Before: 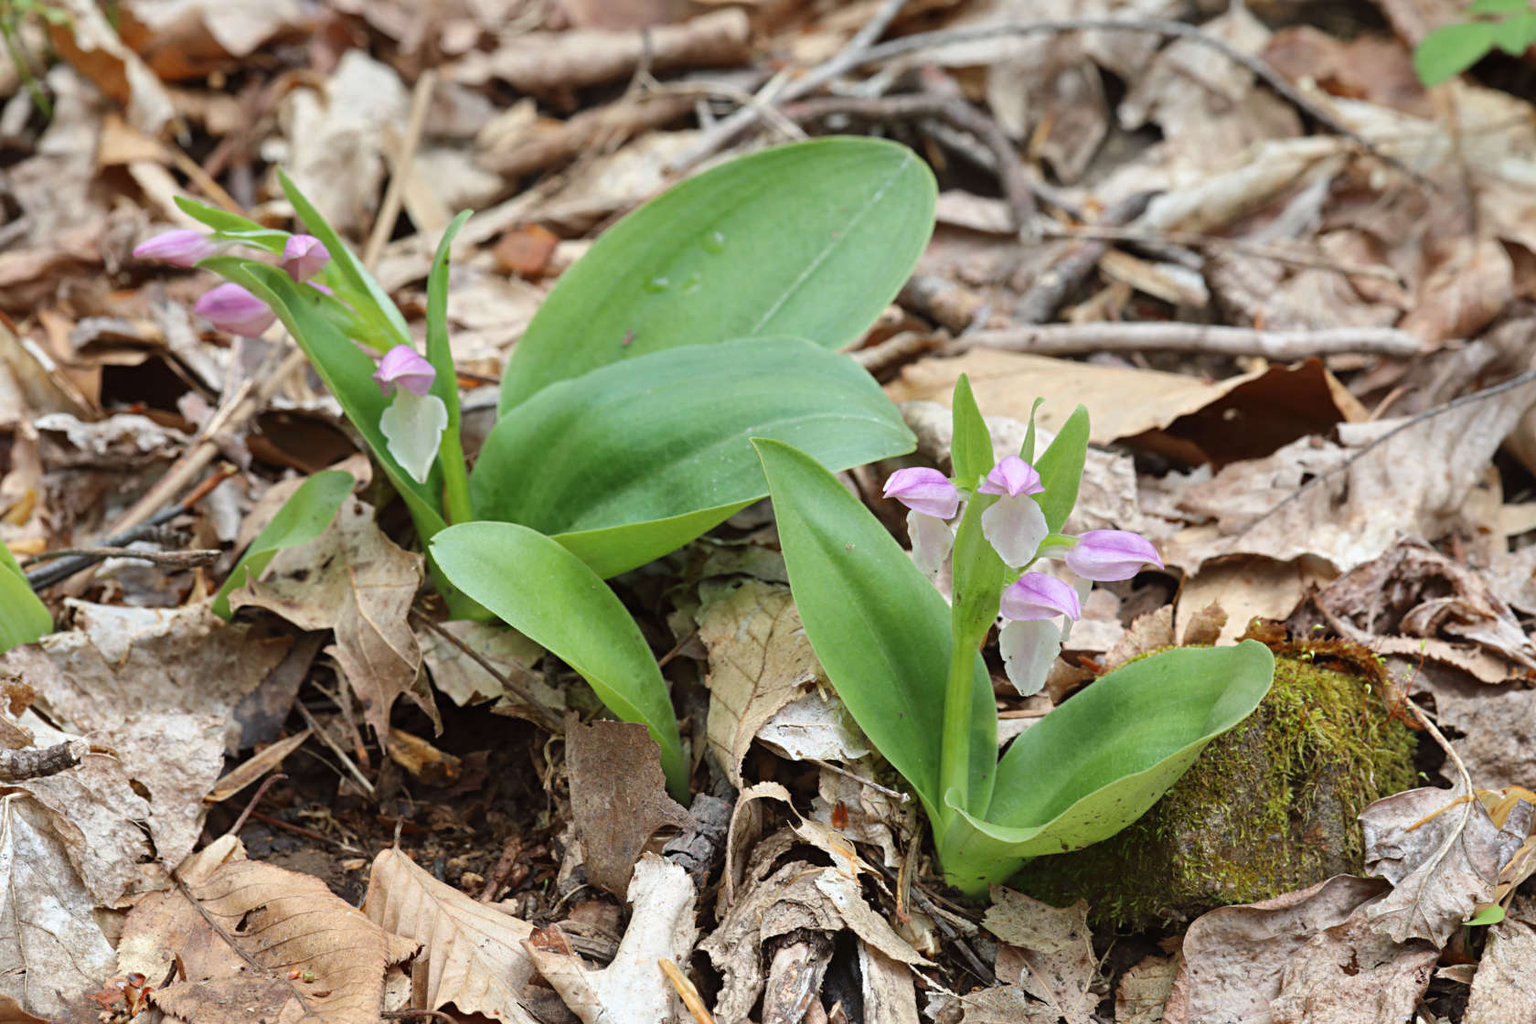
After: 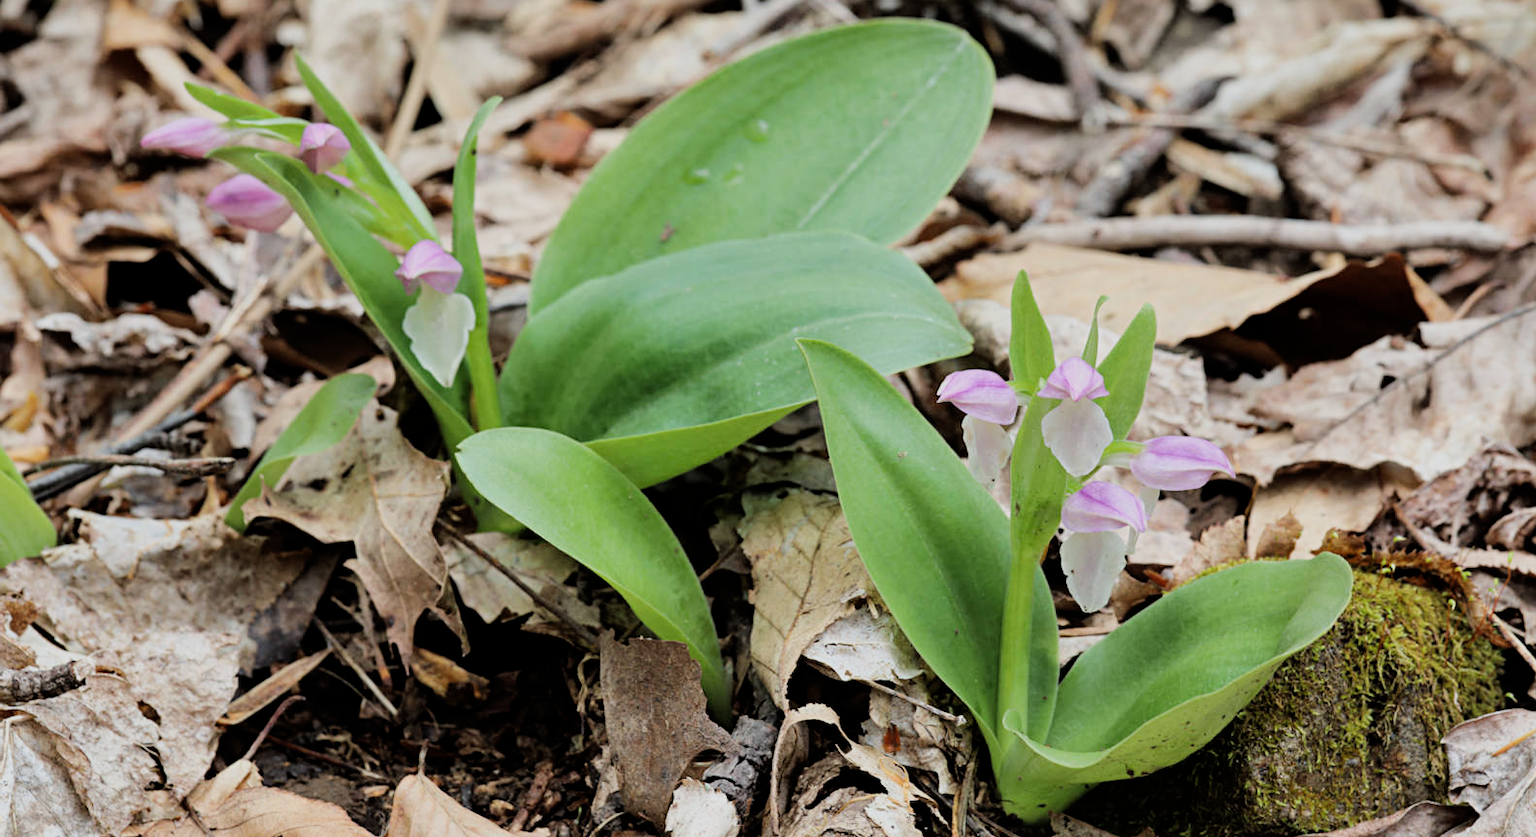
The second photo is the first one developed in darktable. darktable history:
crop and rotate: angle 0.03°, top 11.643%, right 5.651%, bottom 11.189%
filmic rgb: black relative exposure -5 EV, hardness 2.88, contrast 1.2, highlights saturation mix -30%
